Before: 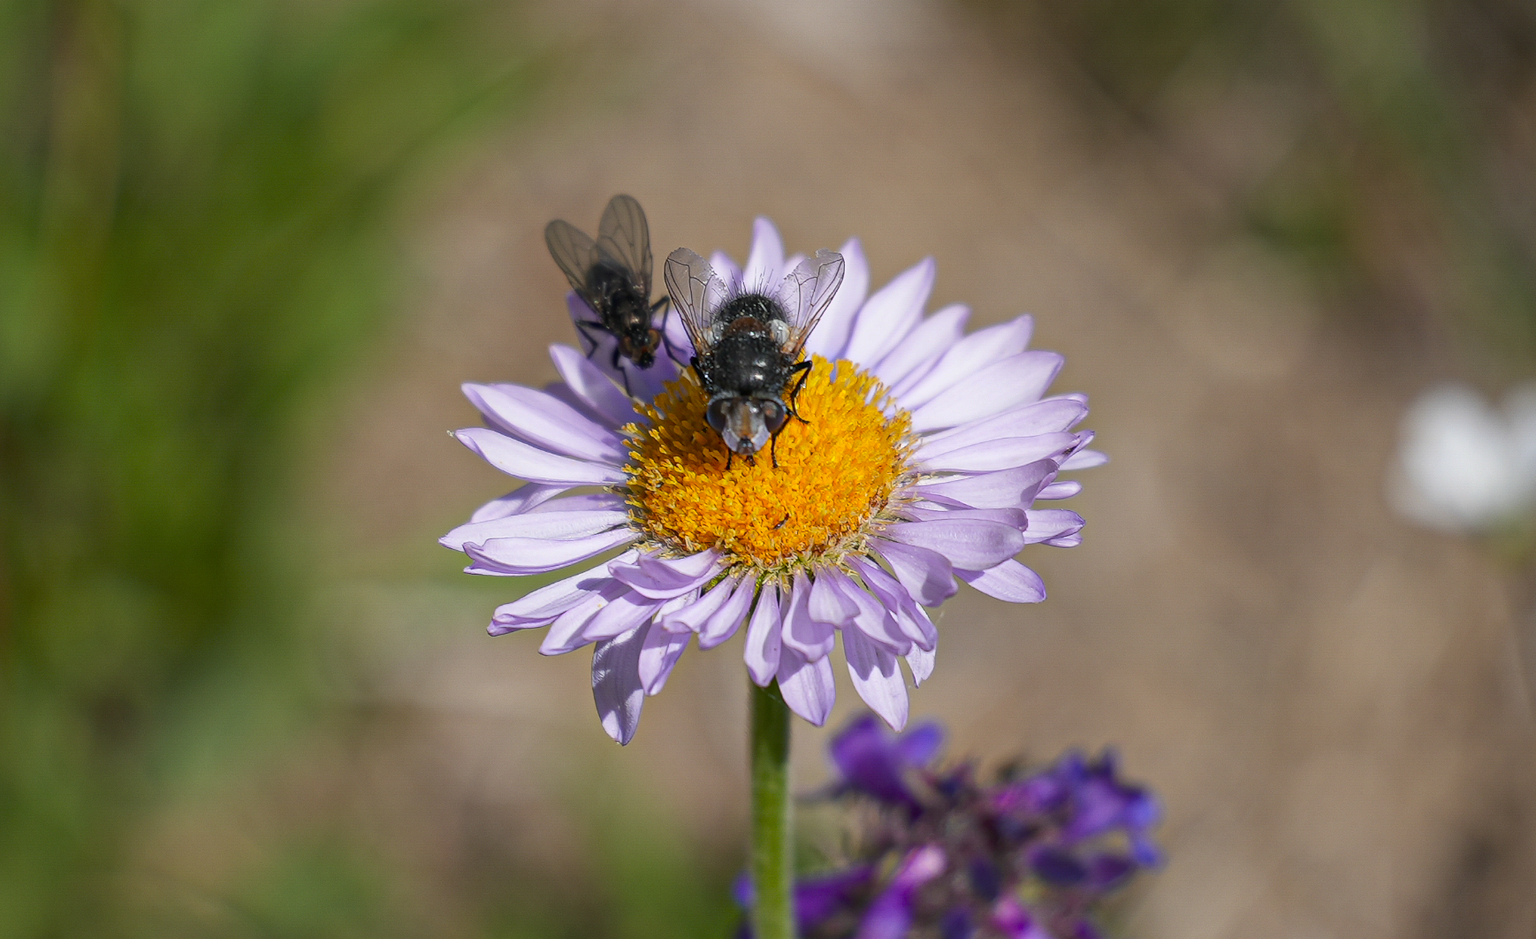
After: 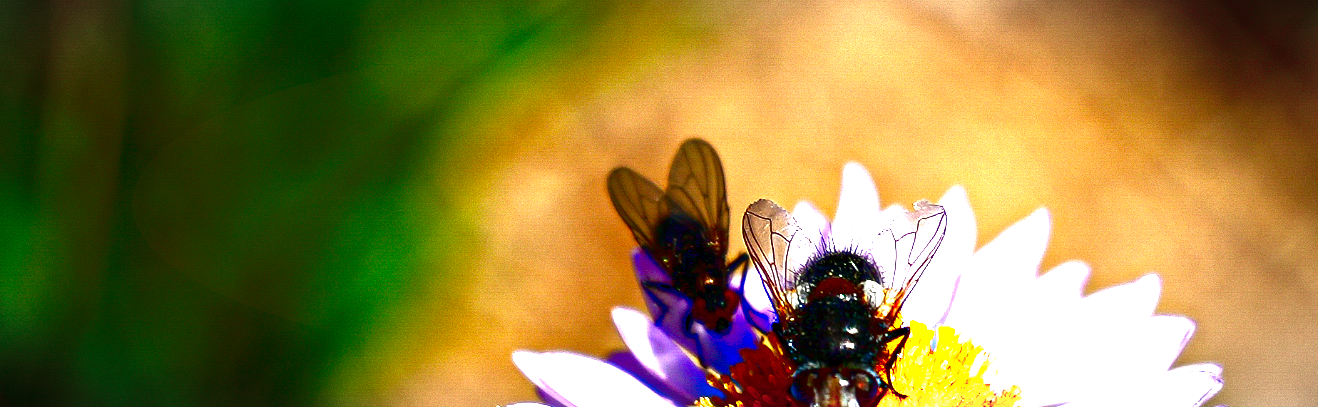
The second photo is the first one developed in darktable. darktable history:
exposure: black level correction 0.001, exposure 1.82 EV, compensate exposure bias true, compensate highlight preservation false
tone equalizer: on, module defaults
color correction: highlights a* -8.04, highlights b* 3.11
contrast brightness saturation: brightness -0.983, saturation 0.982
vignetting: fall-off radius 69.04%, automatic ratio true, unbound false
color balance rgb: highlights gain › chroma 2.009%, highlights gain › hue 66.36°, linear chroma grading › shadows 19.959%, linear chroma grading › highlights 3.742%, linear chroma grading › mid-tones 10.57%, perceptual saturation grading › global saturation 20%, perceptual saturation grading › highlights -25.666%, perceptual saturation grading › shadows 50.407%
crop: left 0.571%, top 7.648%, right 23.559%, bottom 53.943%
